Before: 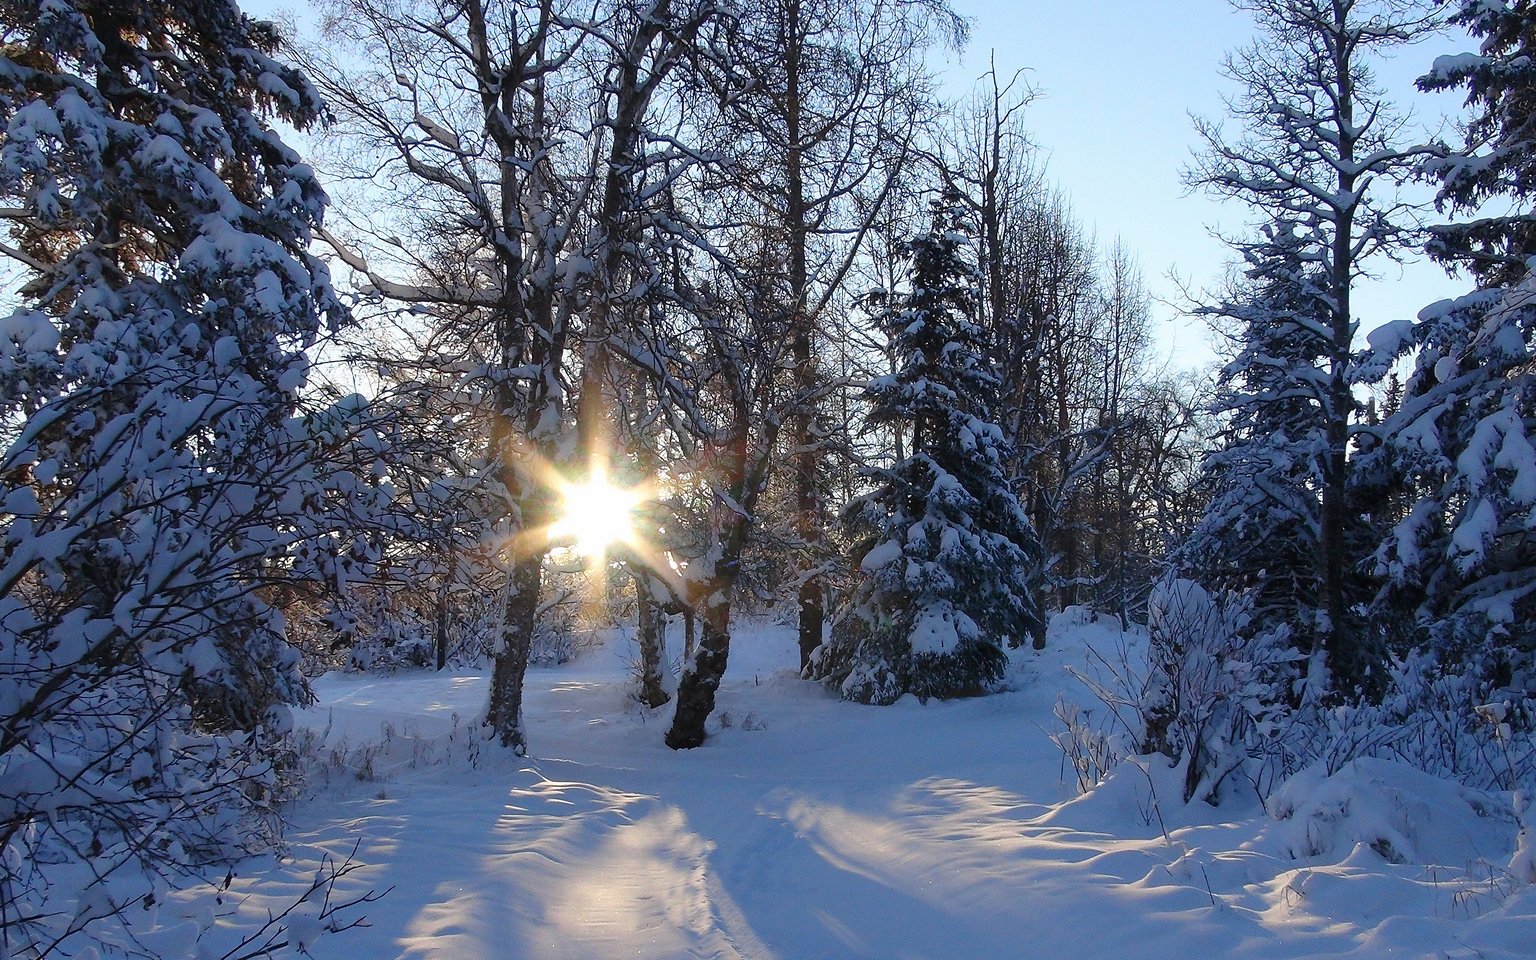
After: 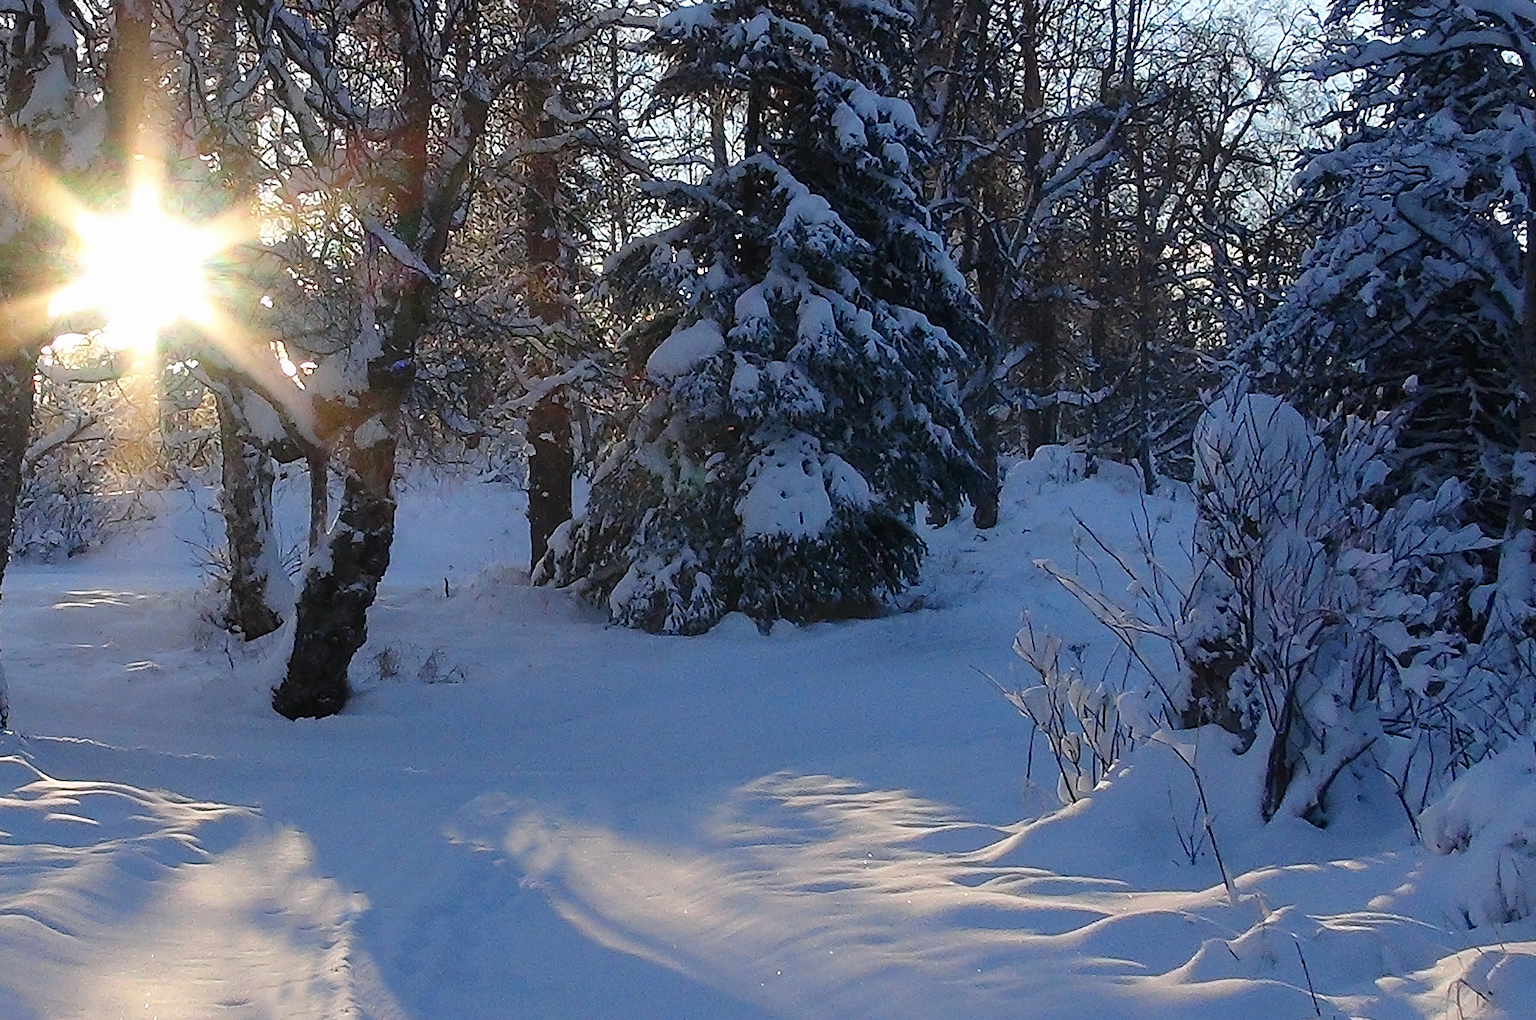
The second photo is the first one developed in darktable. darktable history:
crop: left 34.021%, top 38.82%, right 13.55%, bottom 5.432%
